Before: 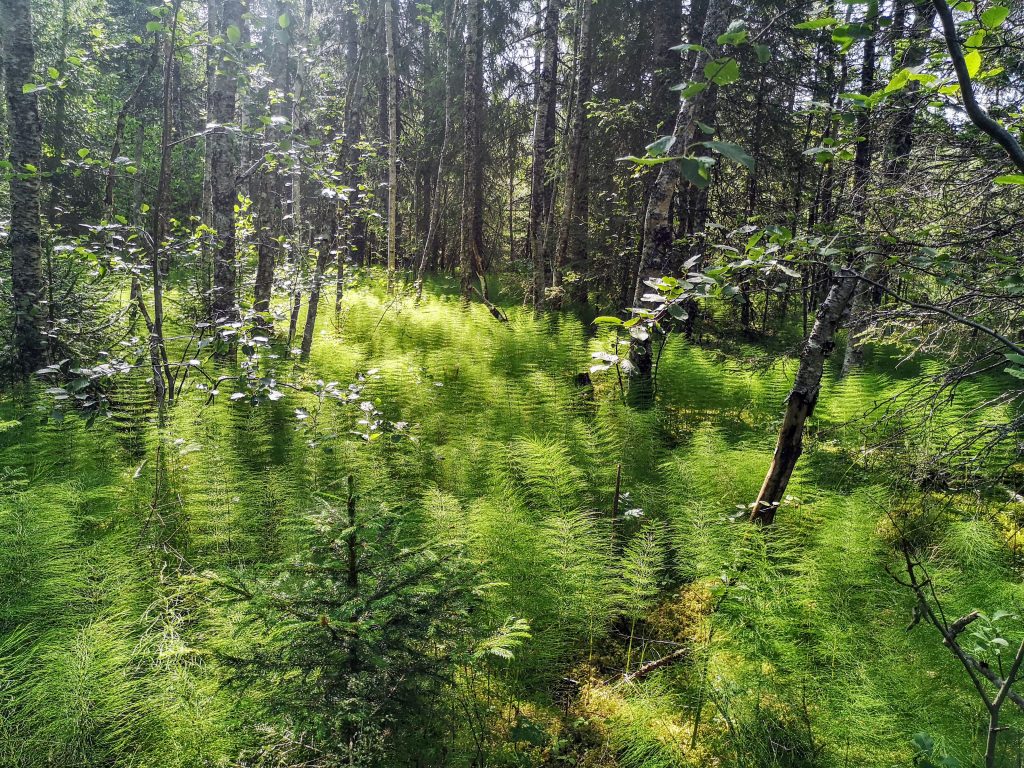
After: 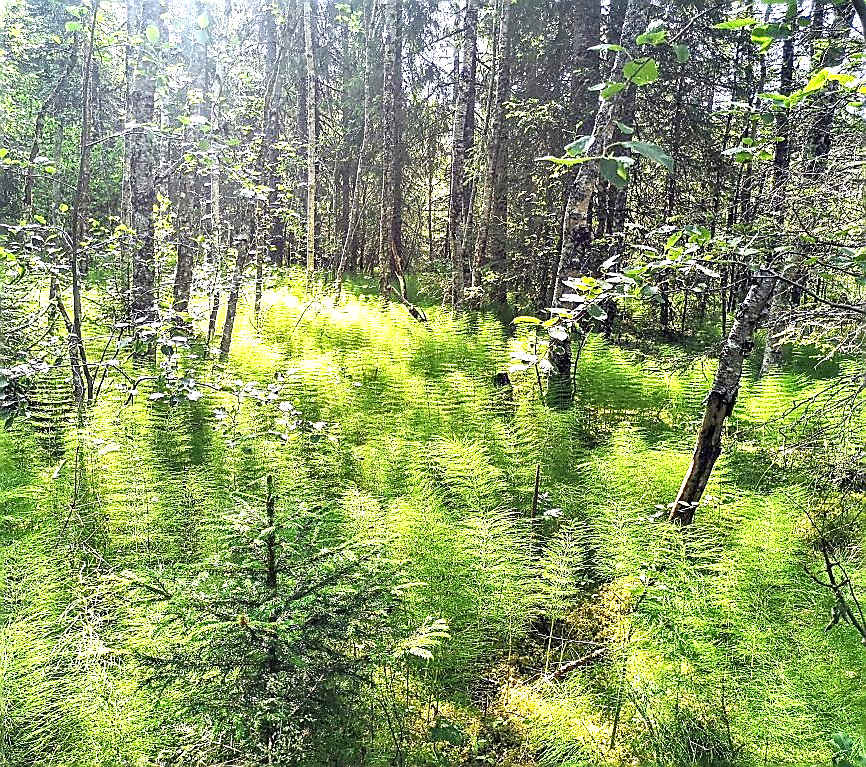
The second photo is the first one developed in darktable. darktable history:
exposure: black level correction 0, exposure 1.41 EV, compensate highlight preservation false
sharpen: radius 1.353, amount 1.253, threshold 0.711
levels: black 8.58%
crop: left 7.941%, right 7.427%
